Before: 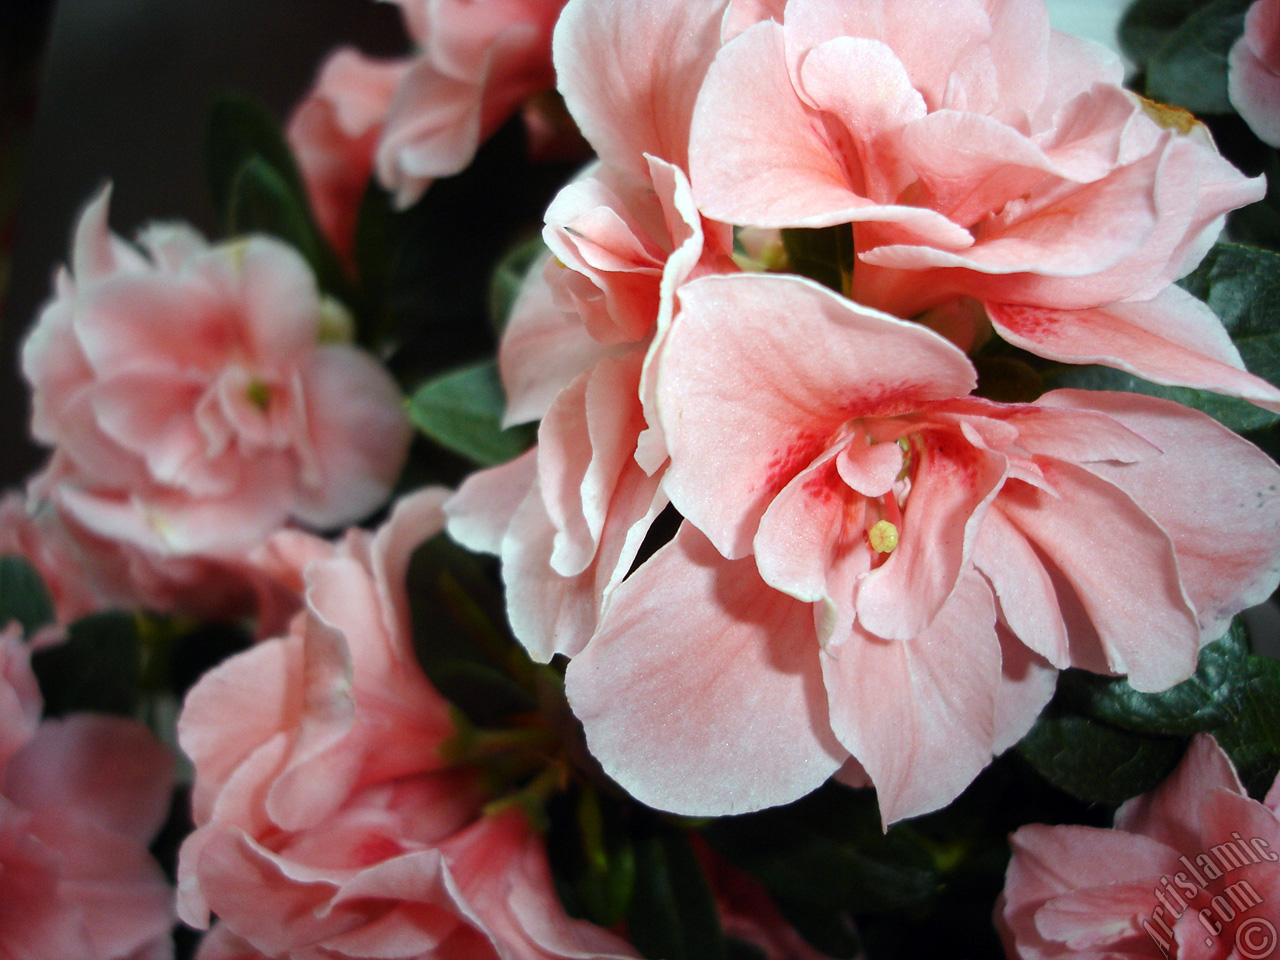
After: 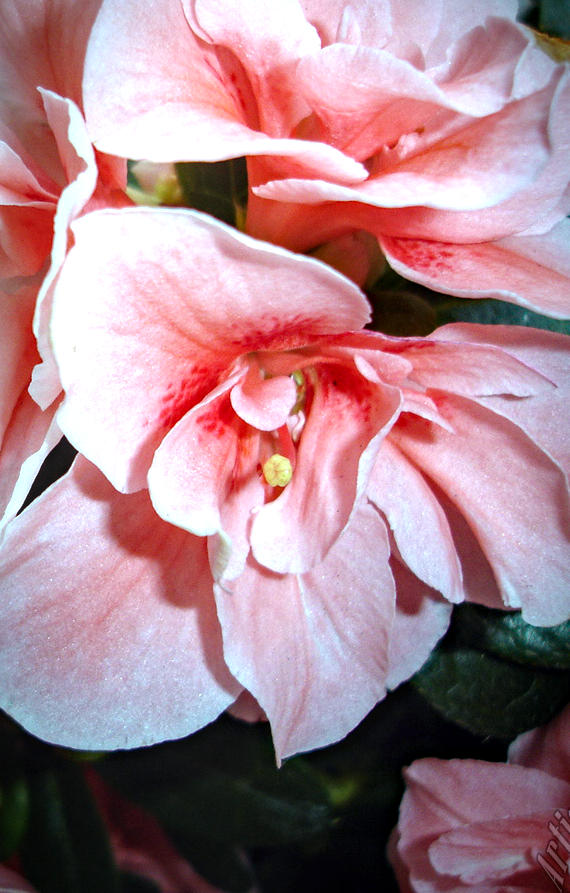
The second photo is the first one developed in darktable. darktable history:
color calibration: x 0.37, y 0.377, temperature 4295.99 K
exposure: black level correction 0, exposure 0.498 EV, compensate highlight preservation false
crop: left 47.356%, top 6.887%, right 8.065%
haze removal: compatibility mode true, adaptive false
vignetting: brightness -0.593, saturation 0.001, automatic ratio true
local contrast: detail 130%
